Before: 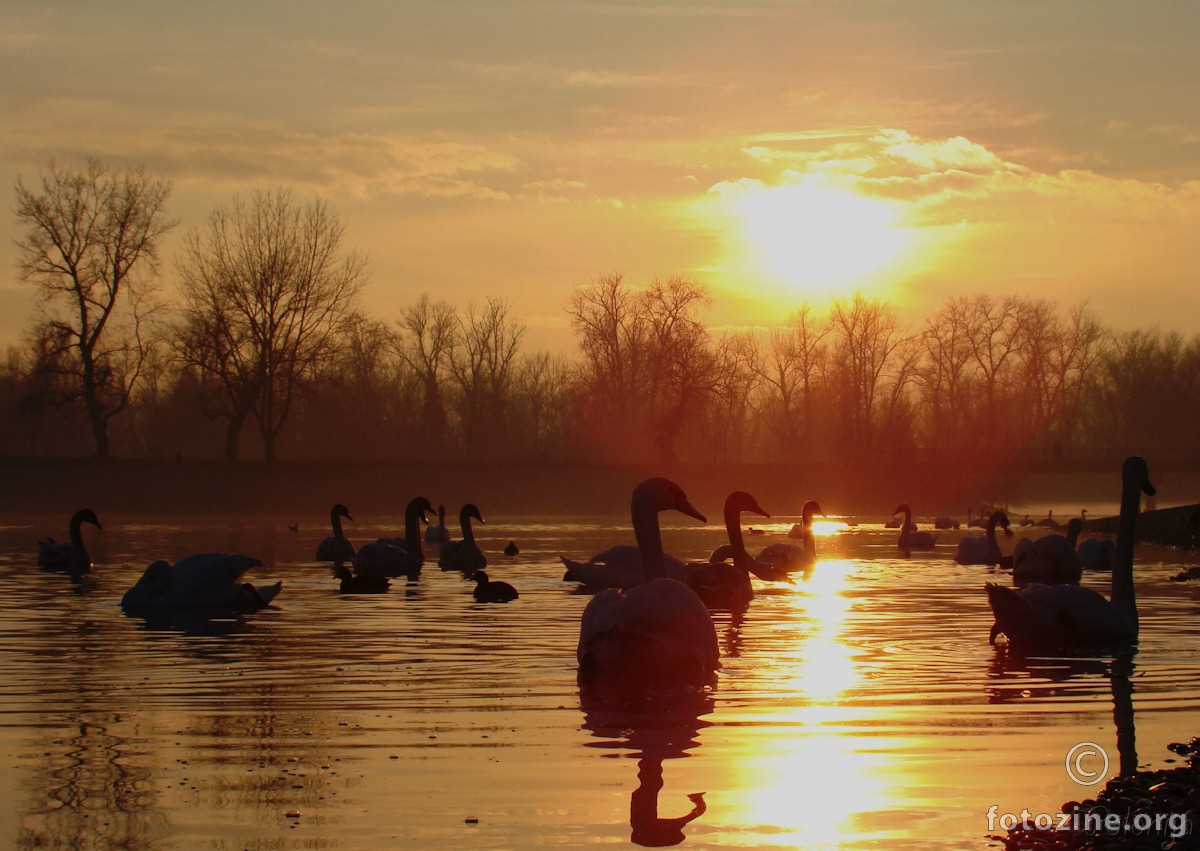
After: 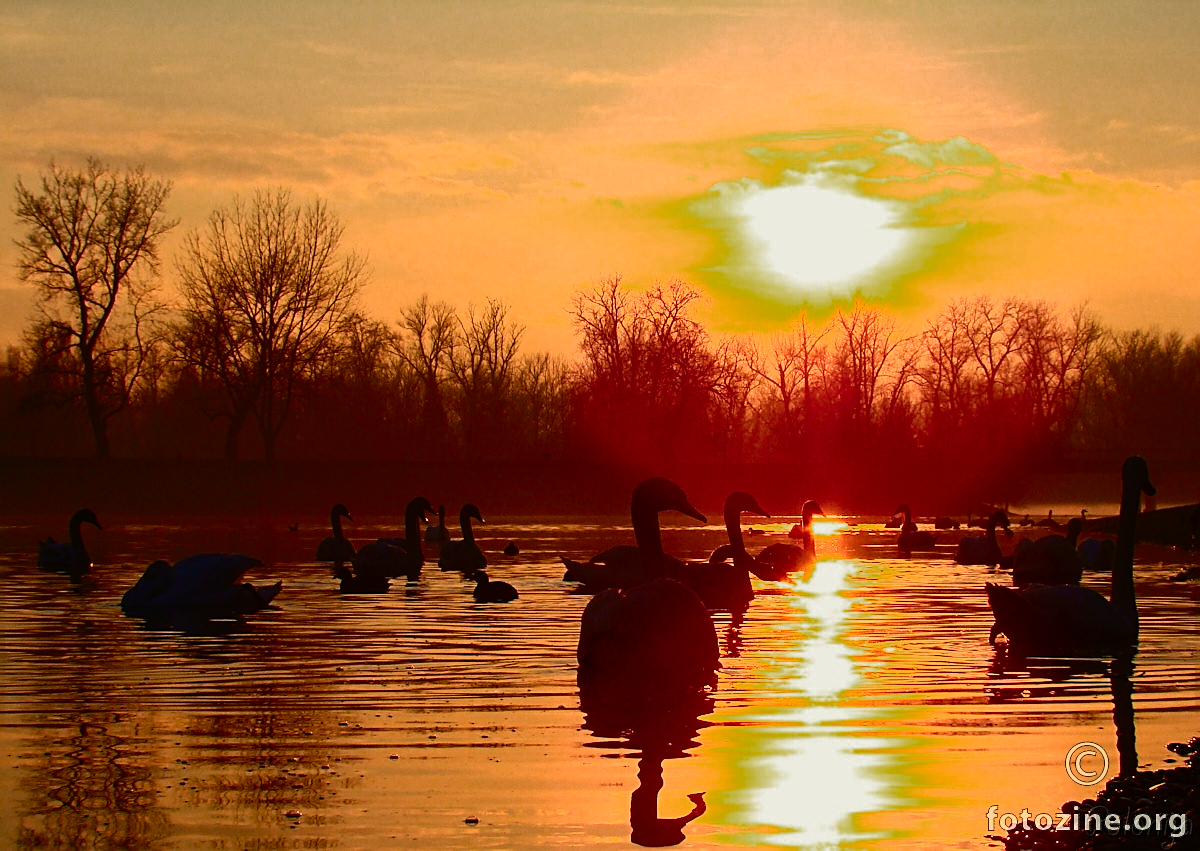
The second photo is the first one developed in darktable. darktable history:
contrast brightness saturation: contrast 0.4, brightness 0.1, saturation 0.21
sharpen: on, module defaults
rgb curve: curves: ch2 [(0, 0) (0.567, 0.512) (1, 1)], mode RGB, independent channels
color zones: curves: ch0 [(0, 0.553) (0.123, 0.58) (0.23, 0.419) (0.468, 0.155) (0.605, 0.132) (0.723, 0.063) (0.833, 0.172) (0.921, 0.468)]; ch1 [(0.025, 0.645) (0.229, 0.584) (0.326, 0.551) (0.537, 0.446) (0.599, 0.911) (0.708, 1) (0.805, 0.944)]; ch2 [(0.086, 0.468) (0.254, 0.464) (0.638, 0.564) (0.702, 0.592) (0.768, 0.564)]
